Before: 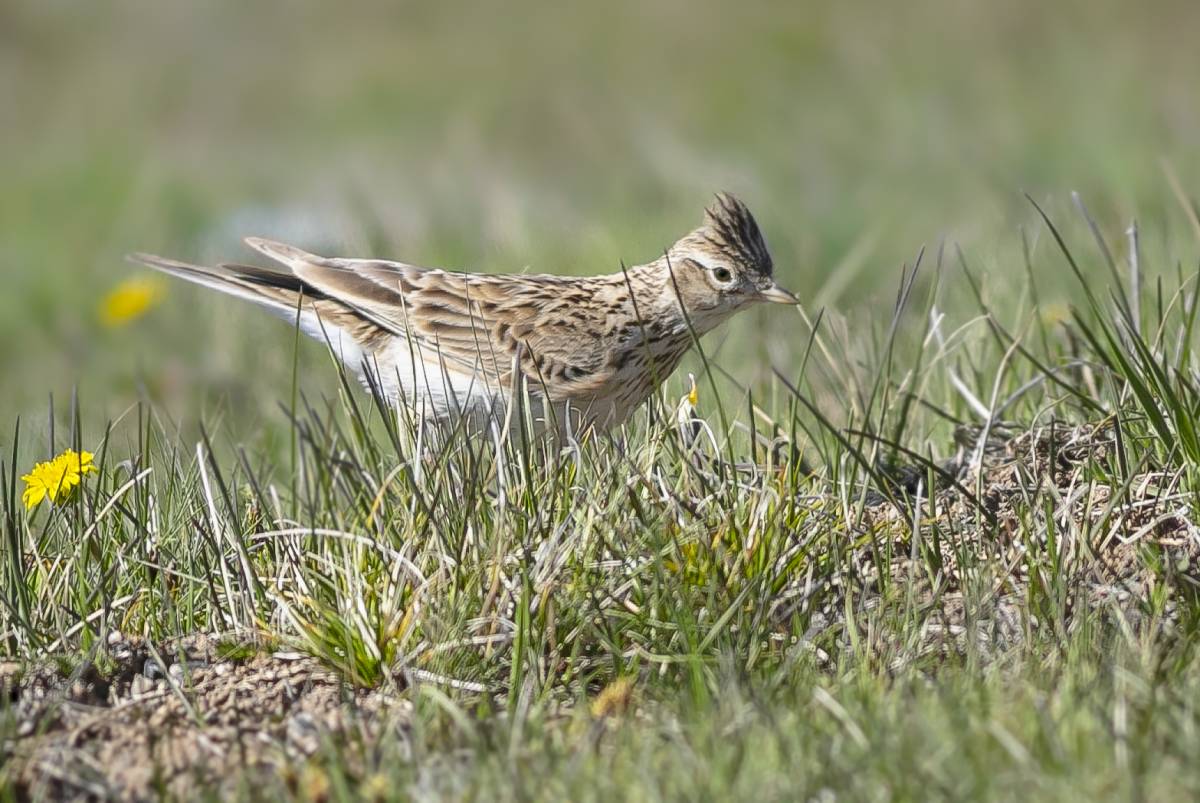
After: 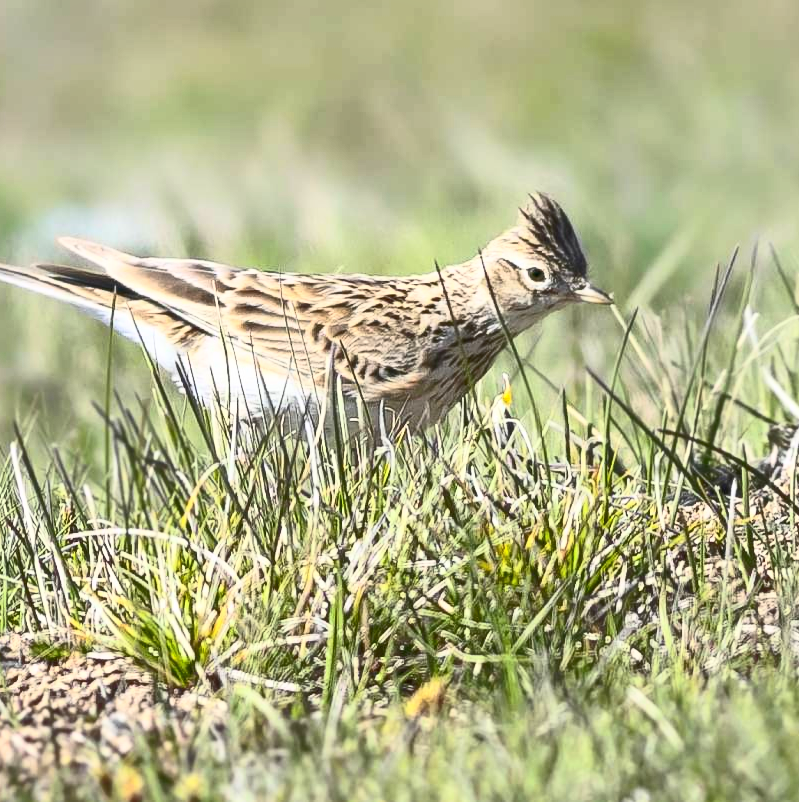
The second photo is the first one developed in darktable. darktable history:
crop and rotate: left 15.546%, right 17.787%
shadows and highlights: on, module defaults
contrast brightness saturation: contrast 0.62, brightness 0.34, saturation 0.14
